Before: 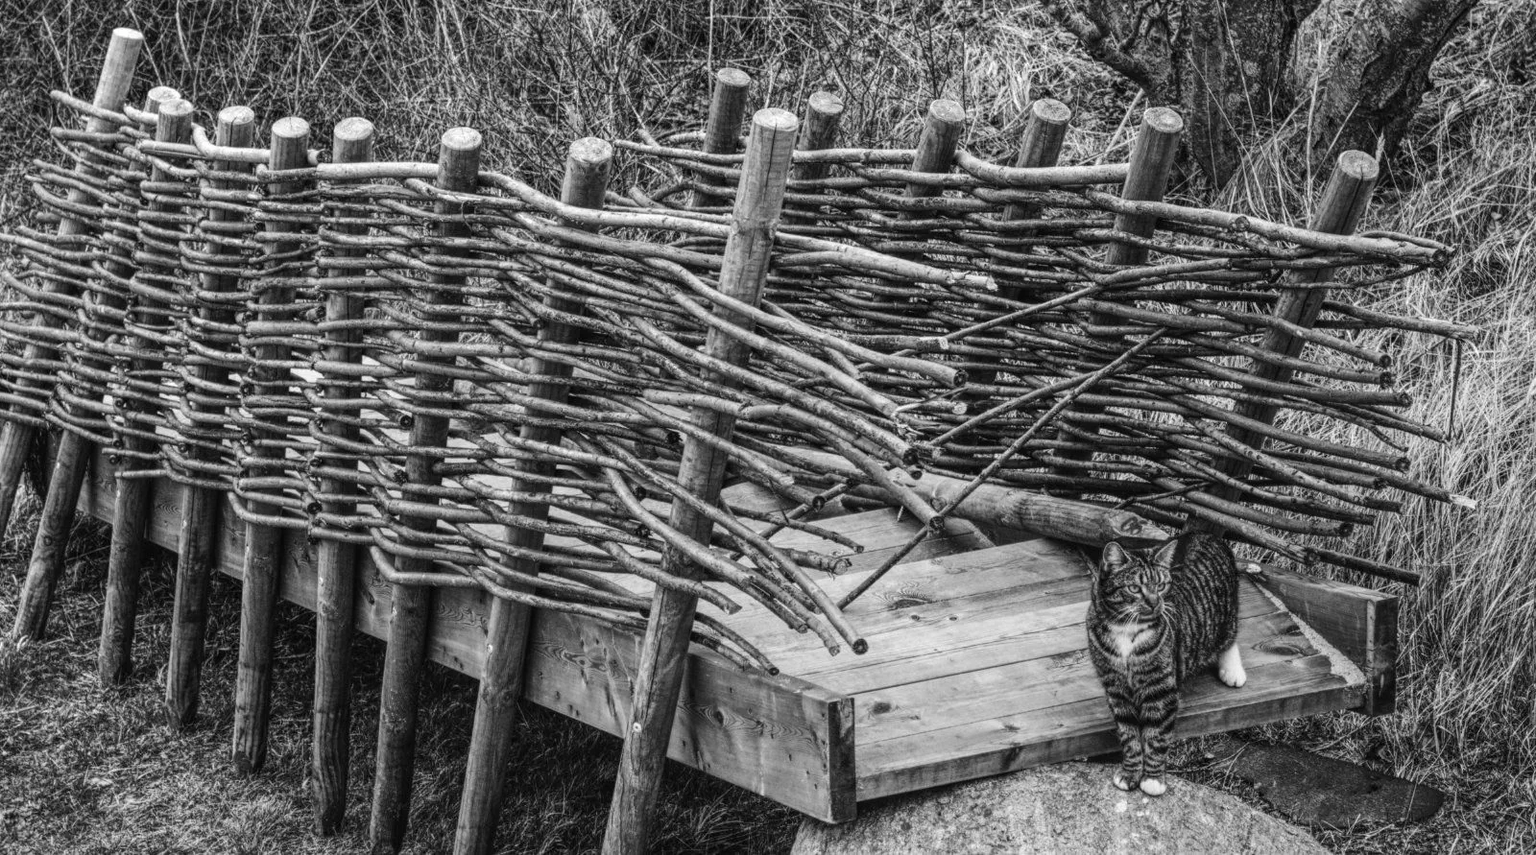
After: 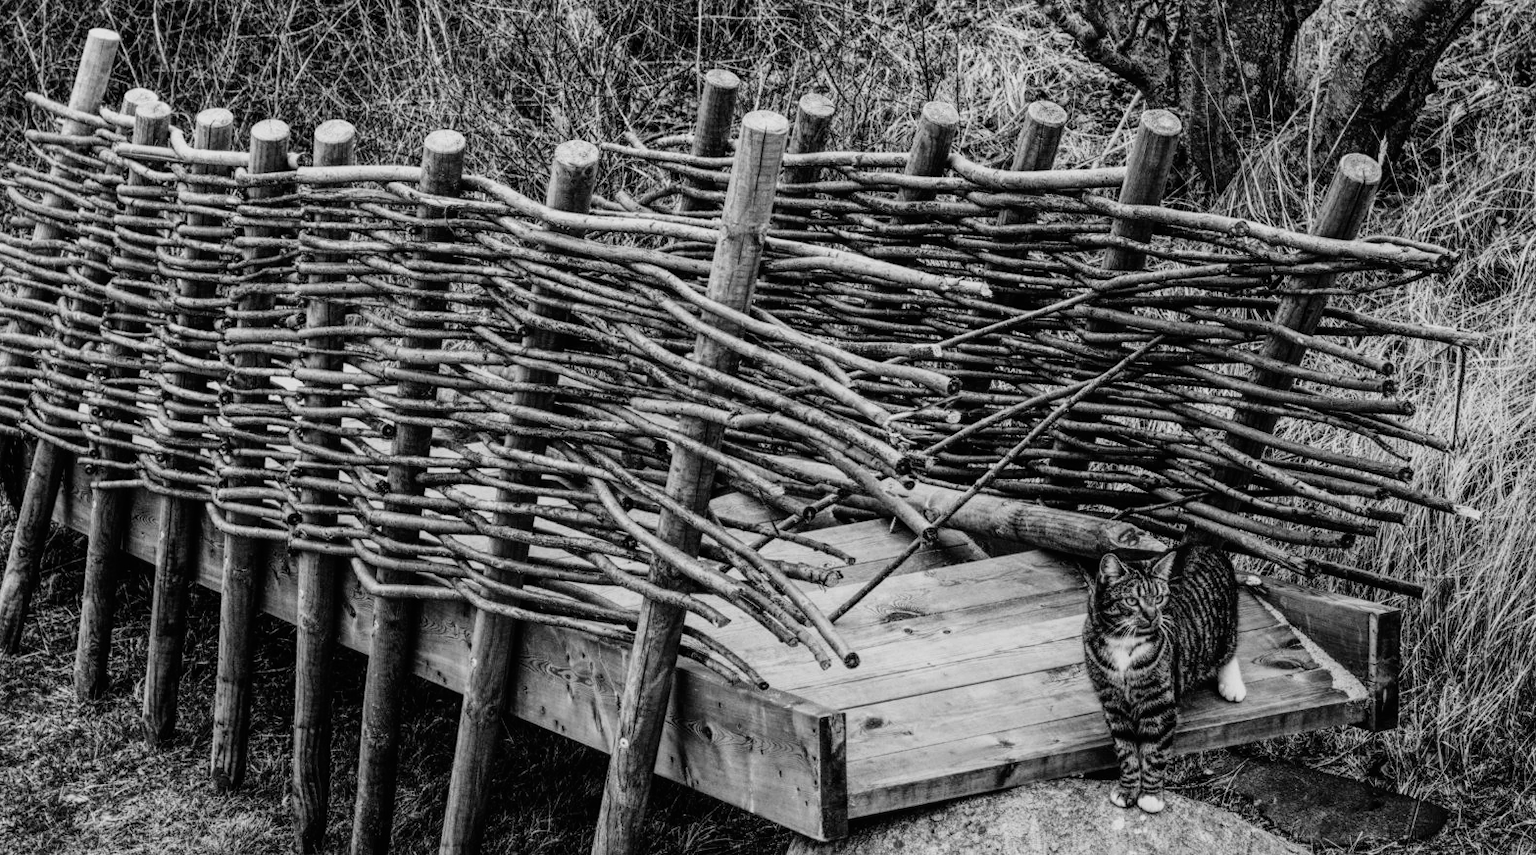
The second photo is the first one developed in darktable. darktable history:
crop: left 1.743%, right 0.268%, bottom 2.011%
filmic rgb: black relative exposure -11.88 EV, white relative exposure 5.43 EV, threshold 3 EV, hardness 4.49, latitude 50%, contrast 1.14, color science v5 (2021), contrast in shadows safe, contrast in highlights safe, enable highlight reconstruction true
